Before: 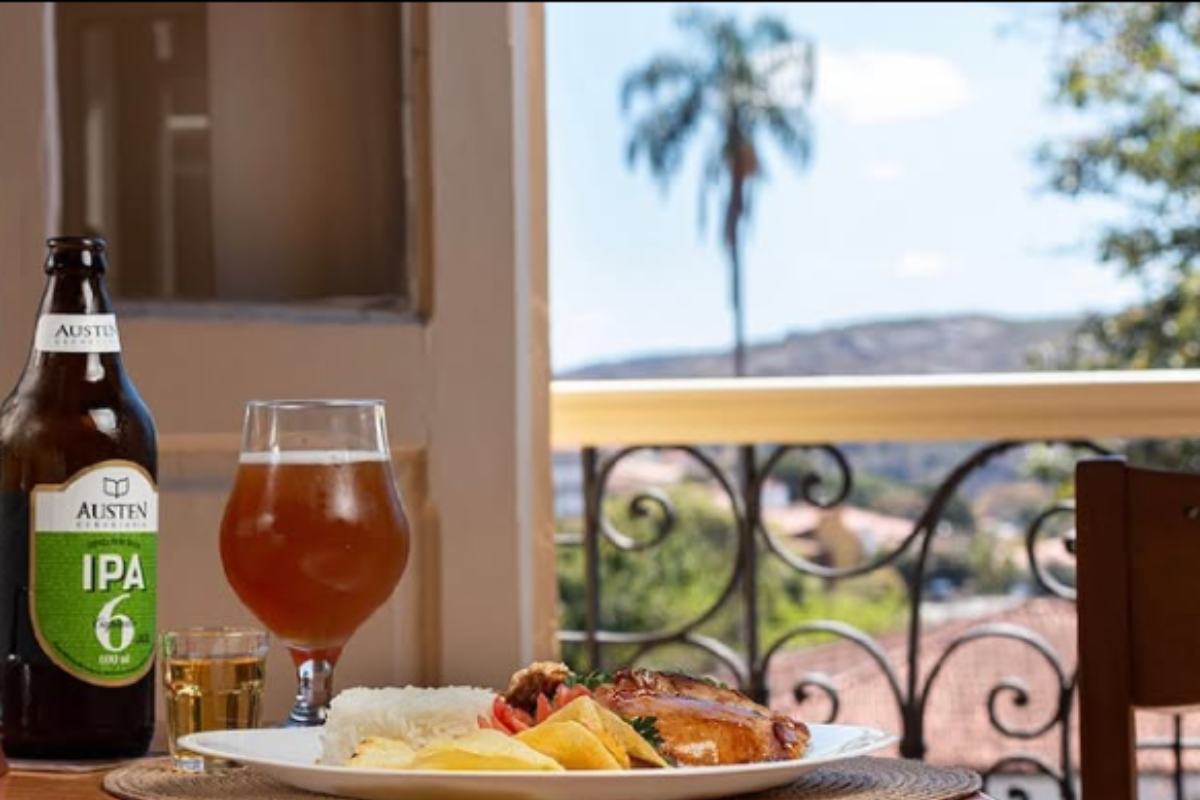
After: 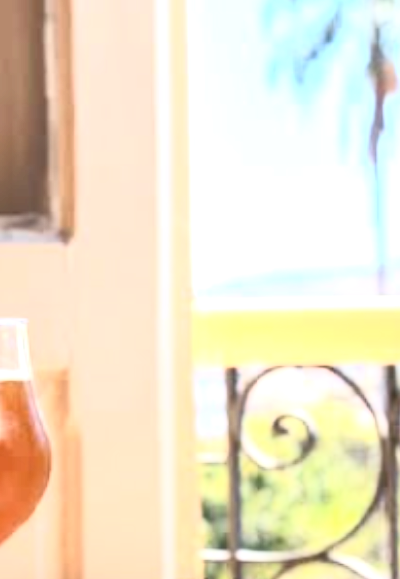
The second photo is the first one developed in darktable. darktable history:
contrast brightness saturation: contrast 0.392, brightness 0.535
exposure: black level correction 0.001, exposure 1.398 EV, compensate exposure bias true, compensate highlight preservation false
crop and rotate: left 29.865%, top 10.196%, right 36.8%, bottom 17.322%
